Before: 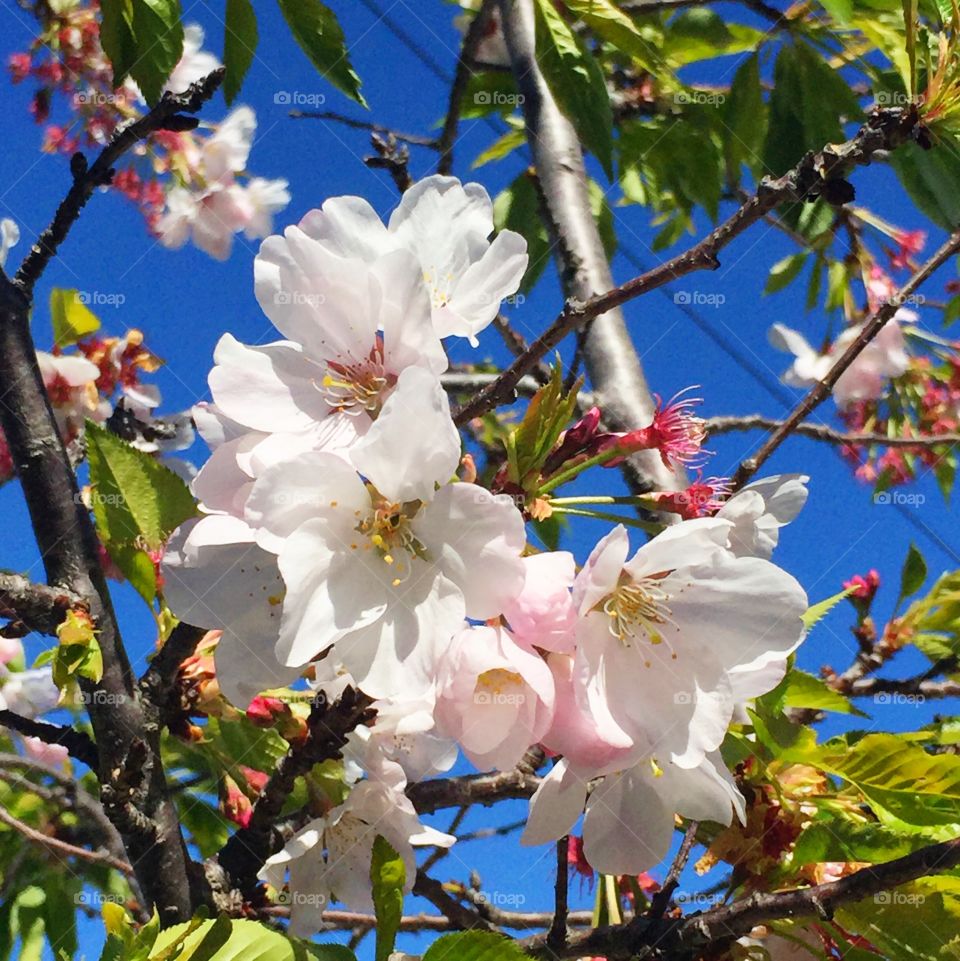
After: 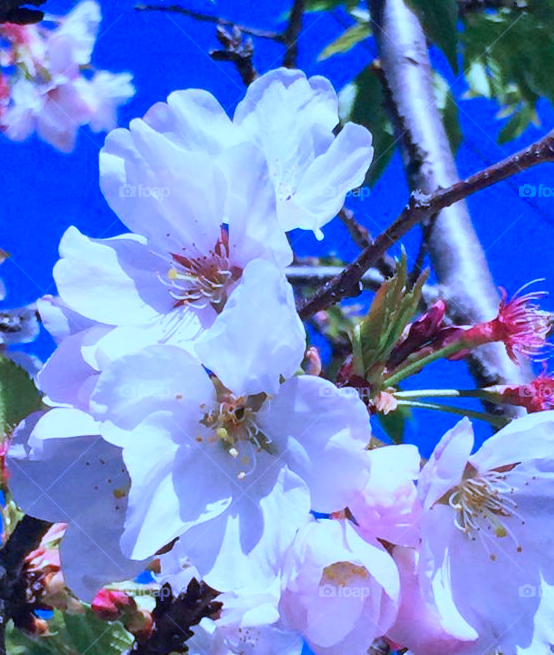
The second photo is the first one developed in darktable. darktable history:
color calibration: output R [1.063, -0.012, -0.003, 0], output B [-0.079, 0.047, 1, 0], illuminant custom, x 0.46, y 0.43, temperature 2642.66 K
crop: left 16.202%, top 11.208%, right 26.045%, bottom 20.557%
shadows and highlights: shadows color adjustment 97.66%, soften with gaussian
